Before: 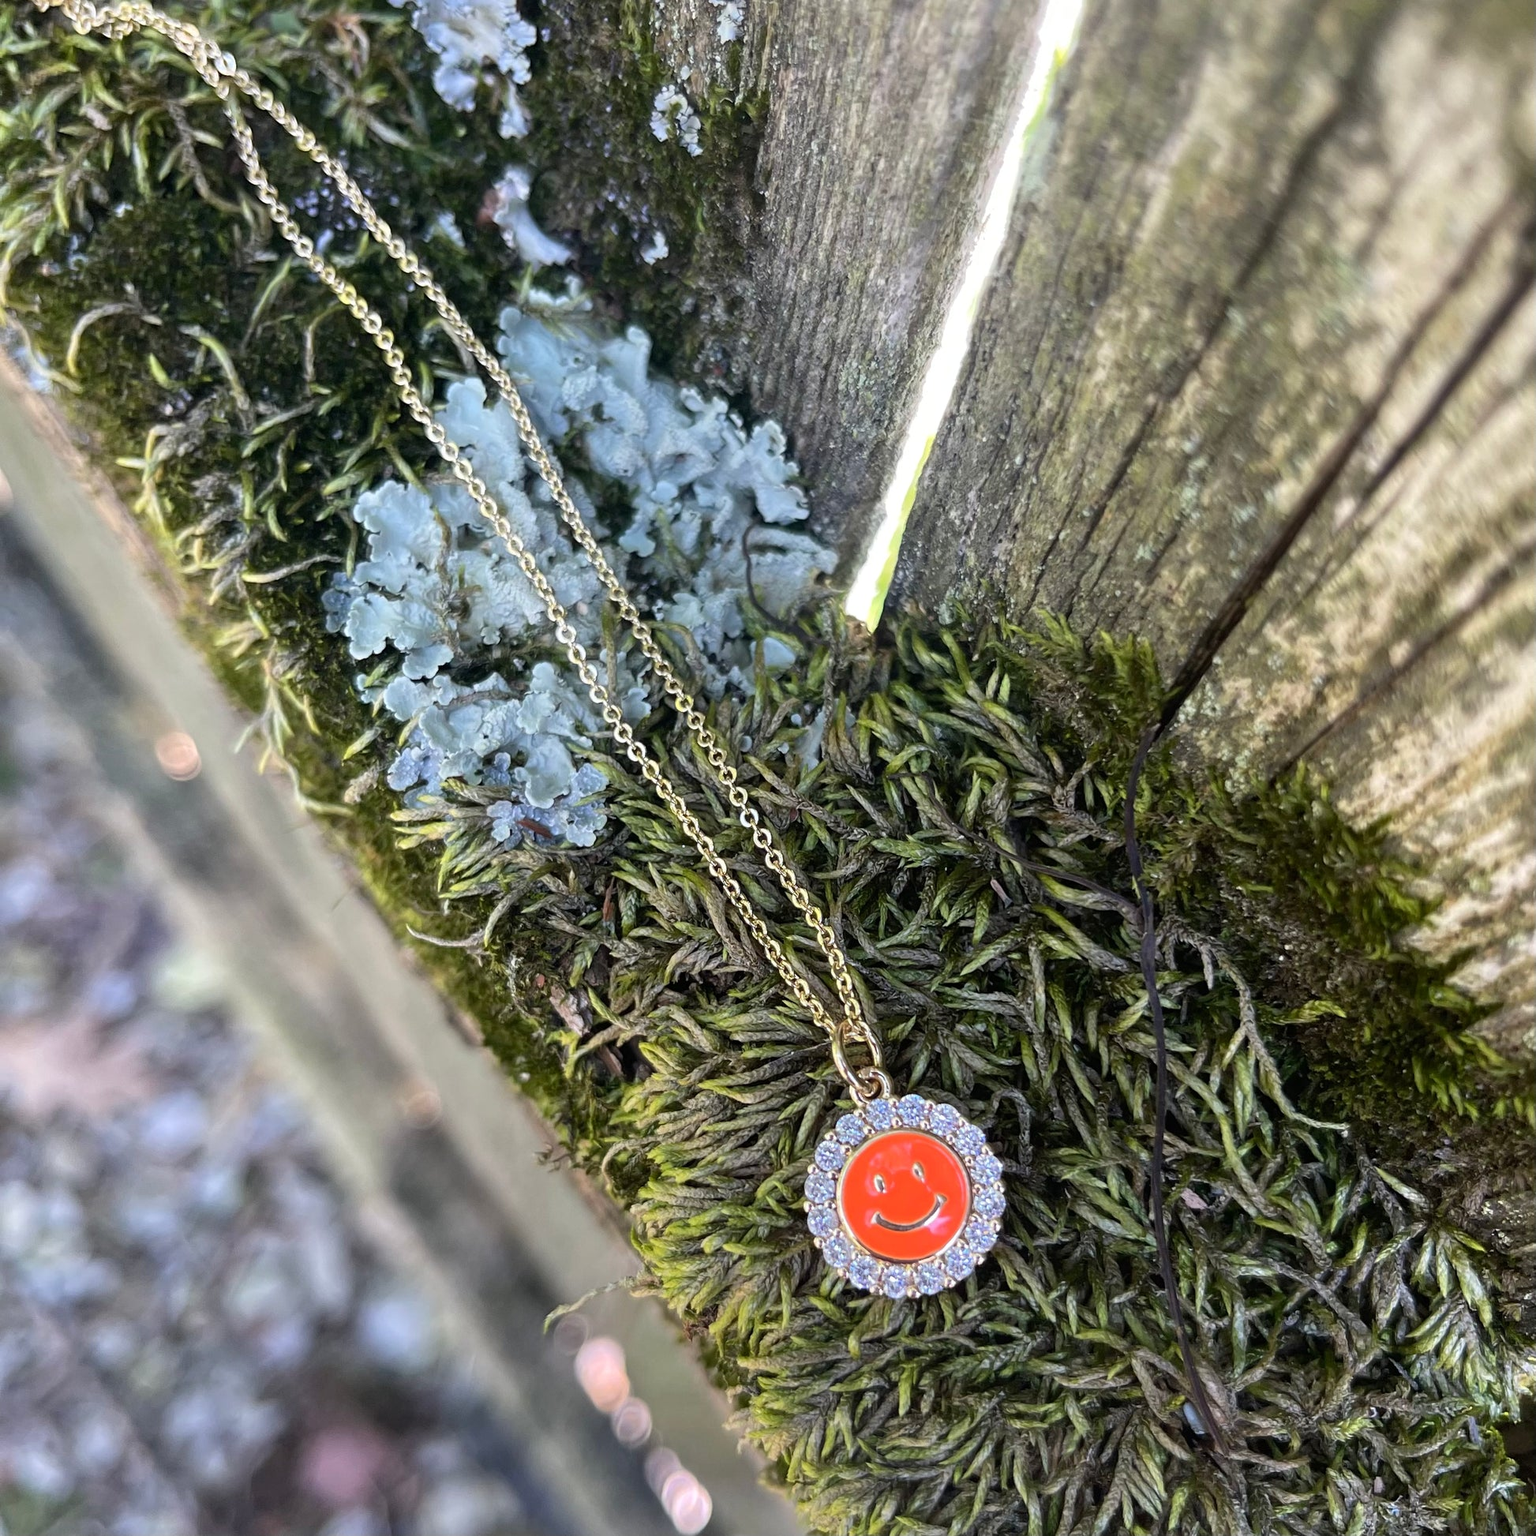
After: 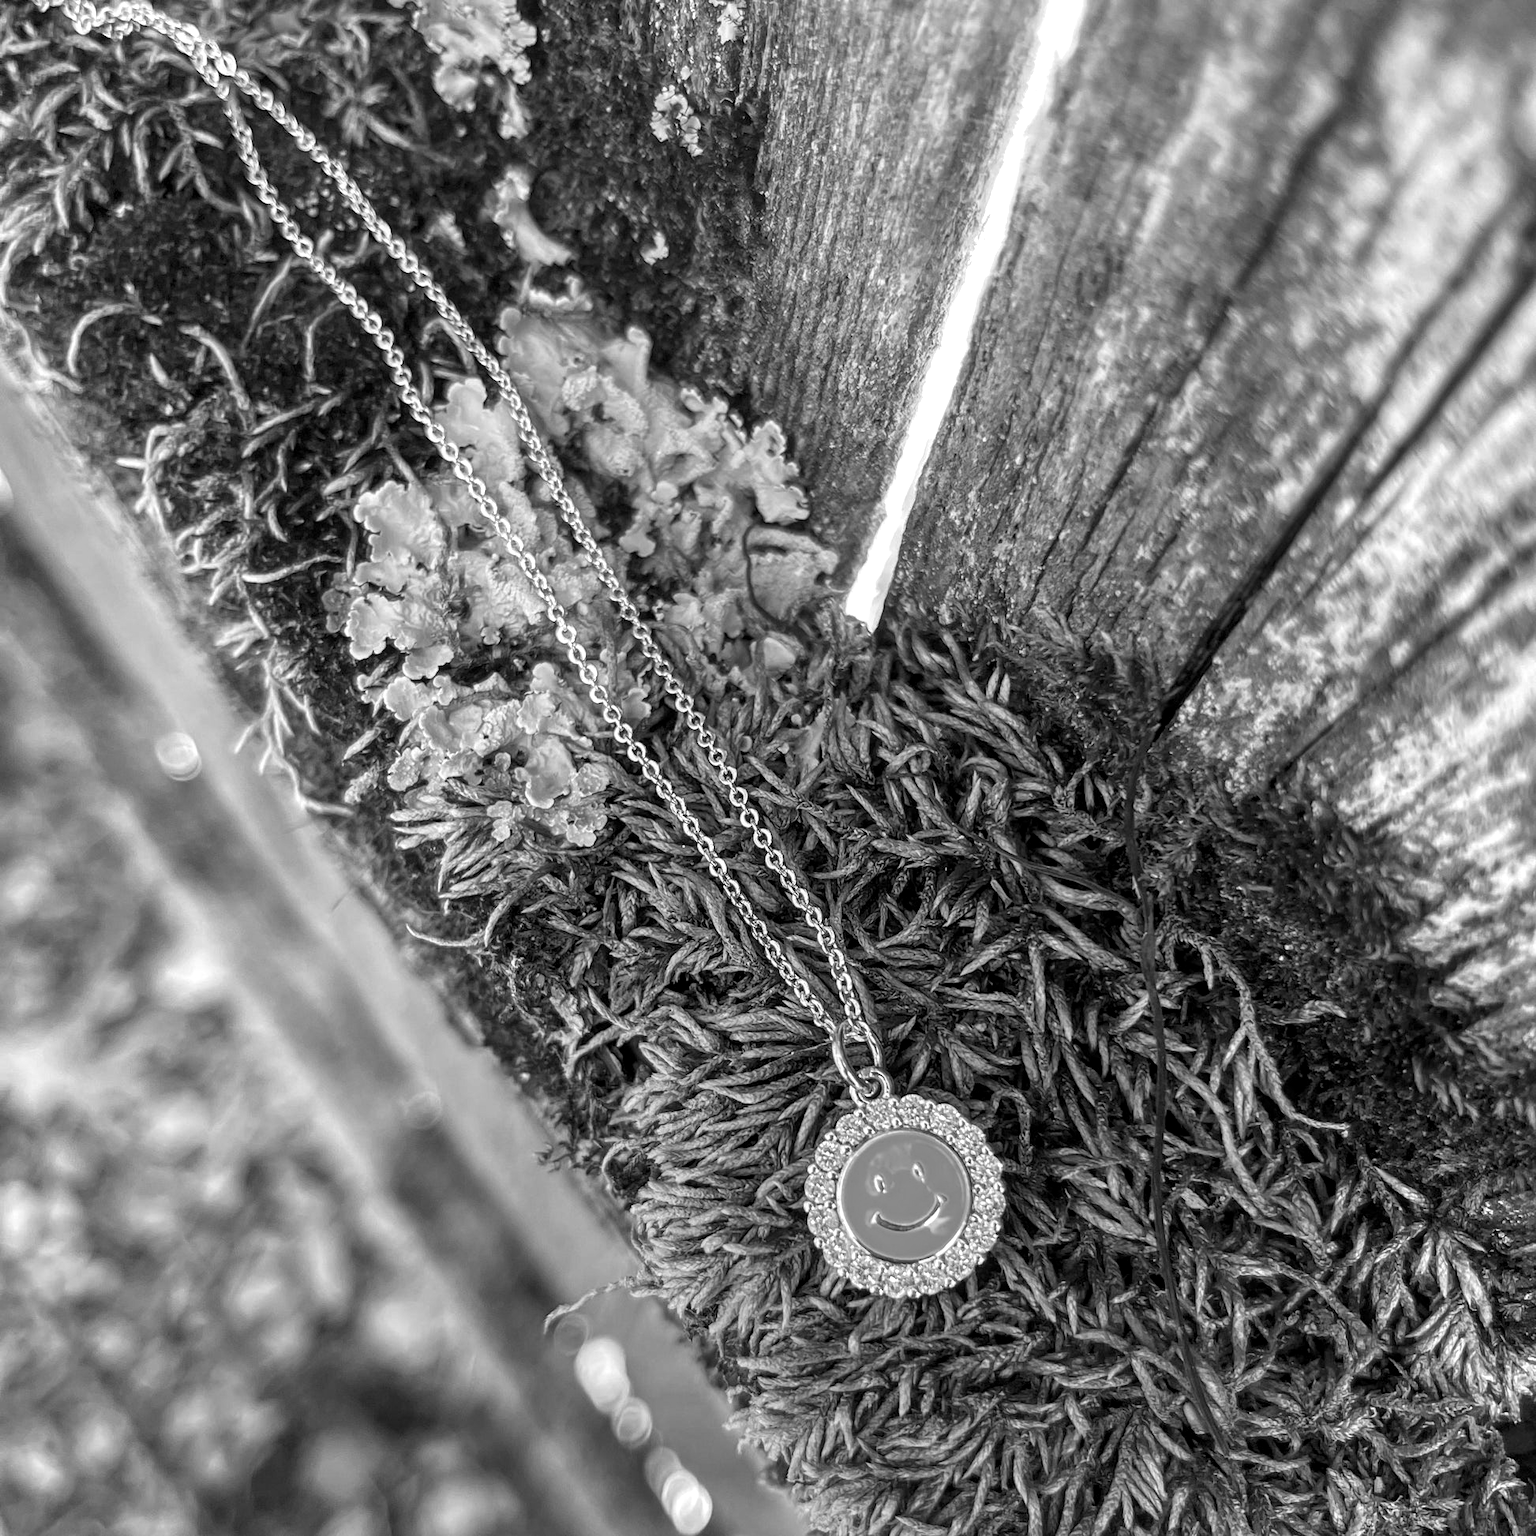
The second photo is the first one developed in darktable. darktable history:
monochrome: a 32, b 64, size 2.3, highlights 1
color correction: highlights a* 3.84, highlights b* 5.07
local contrast: on, module defaults
white balance: red 0.98, blue 1.61
